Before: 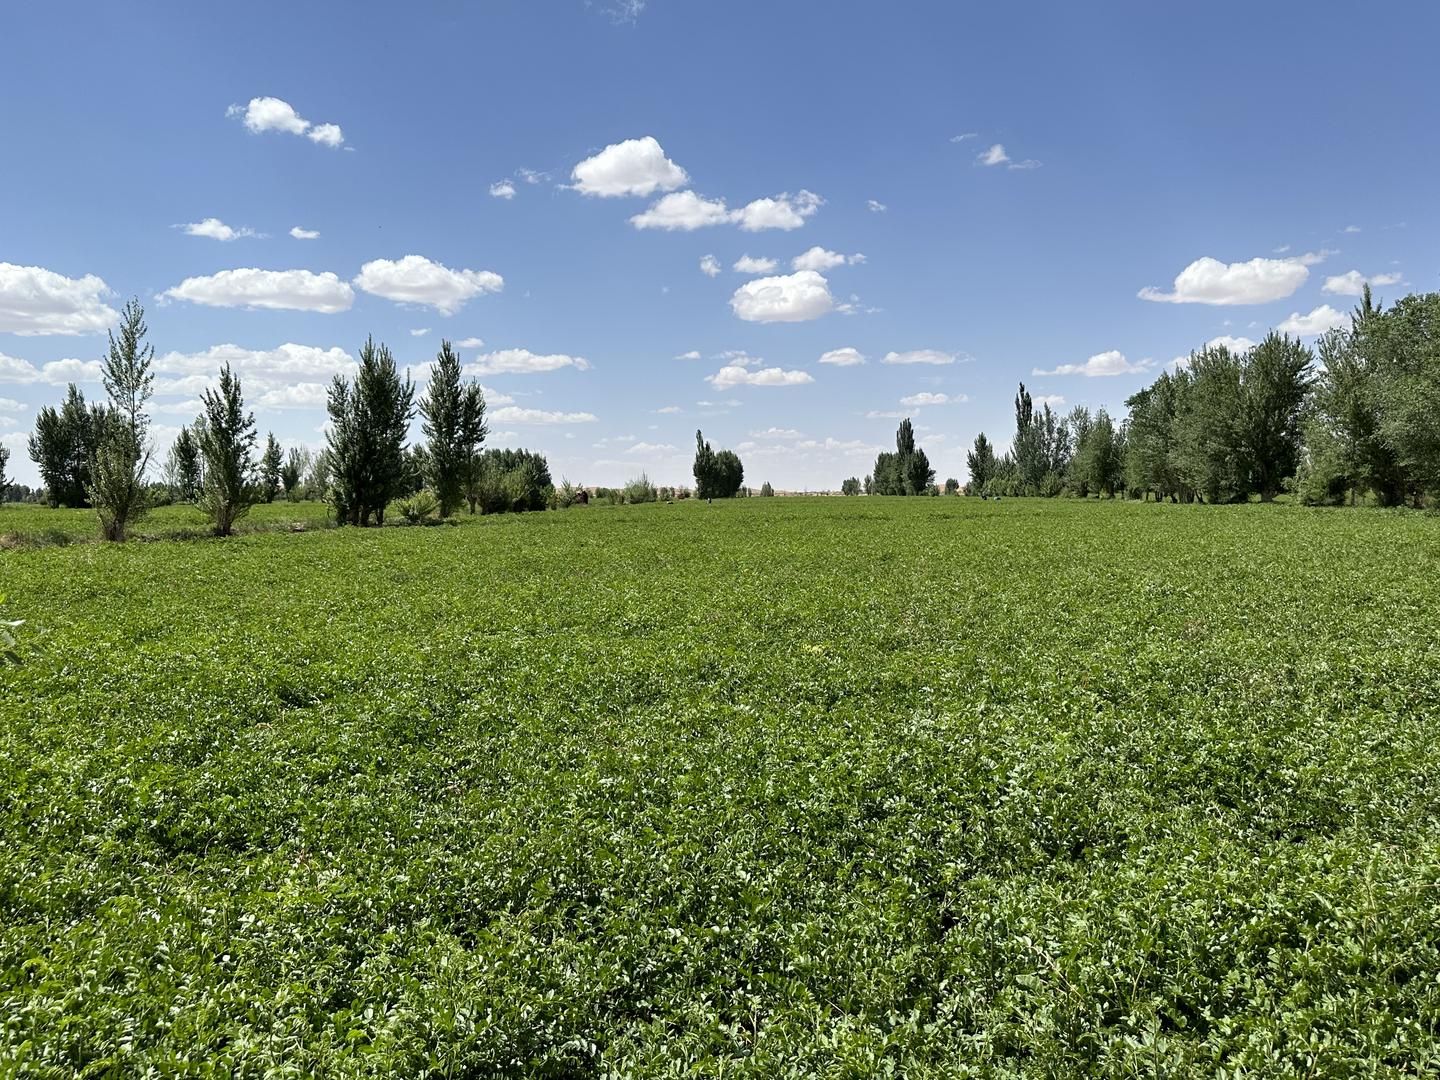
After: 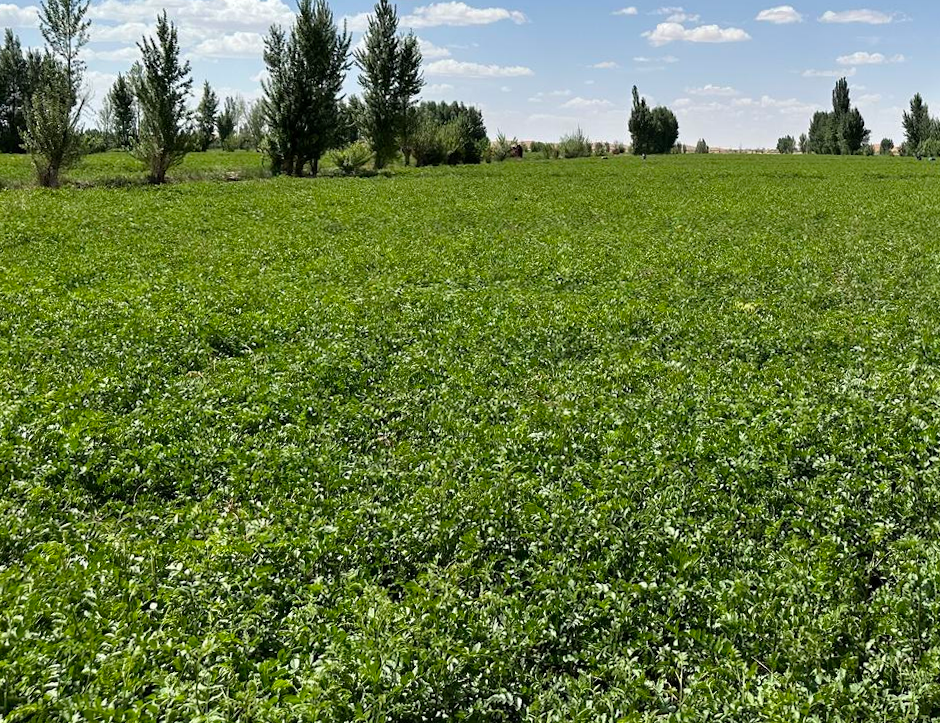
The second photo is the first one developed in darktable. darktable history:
crop and rotate: angle -0.948°, left 3.629%, top 31.53%, right 29.637%
